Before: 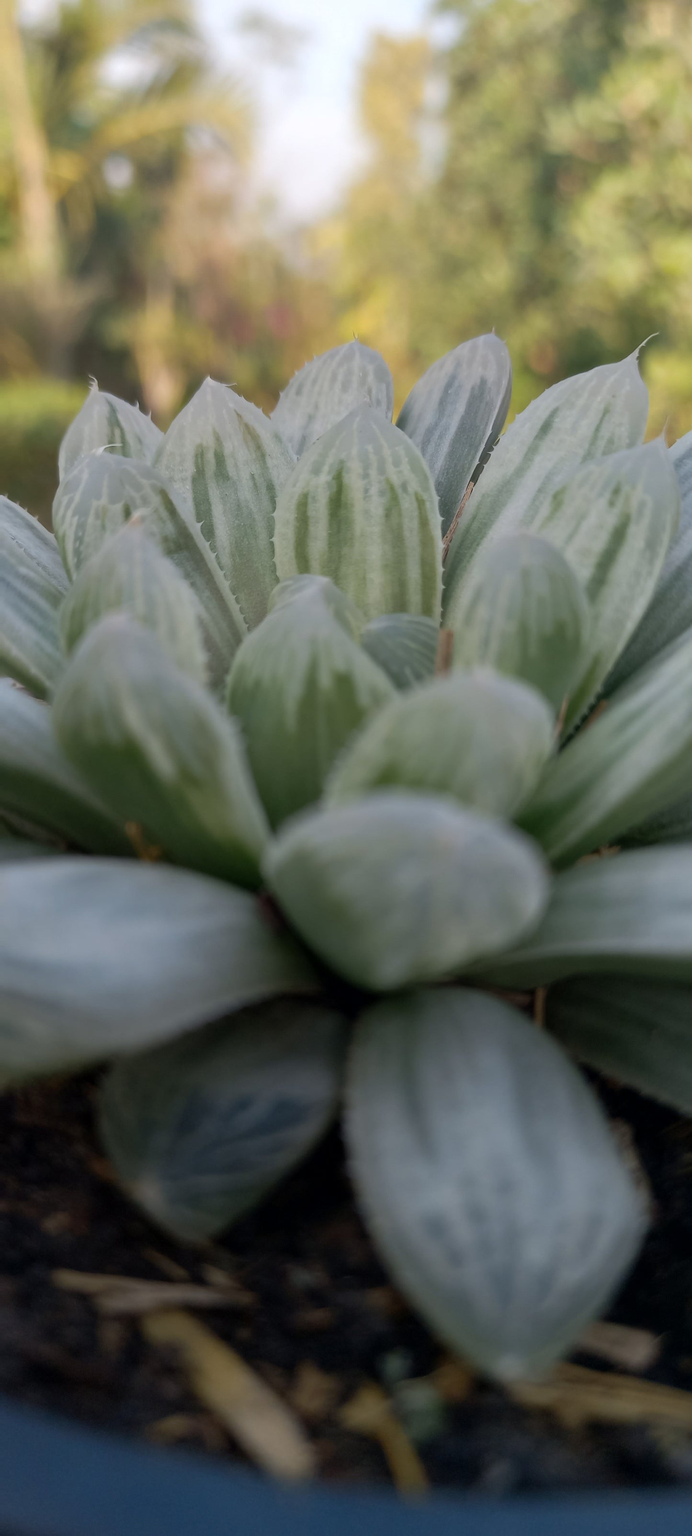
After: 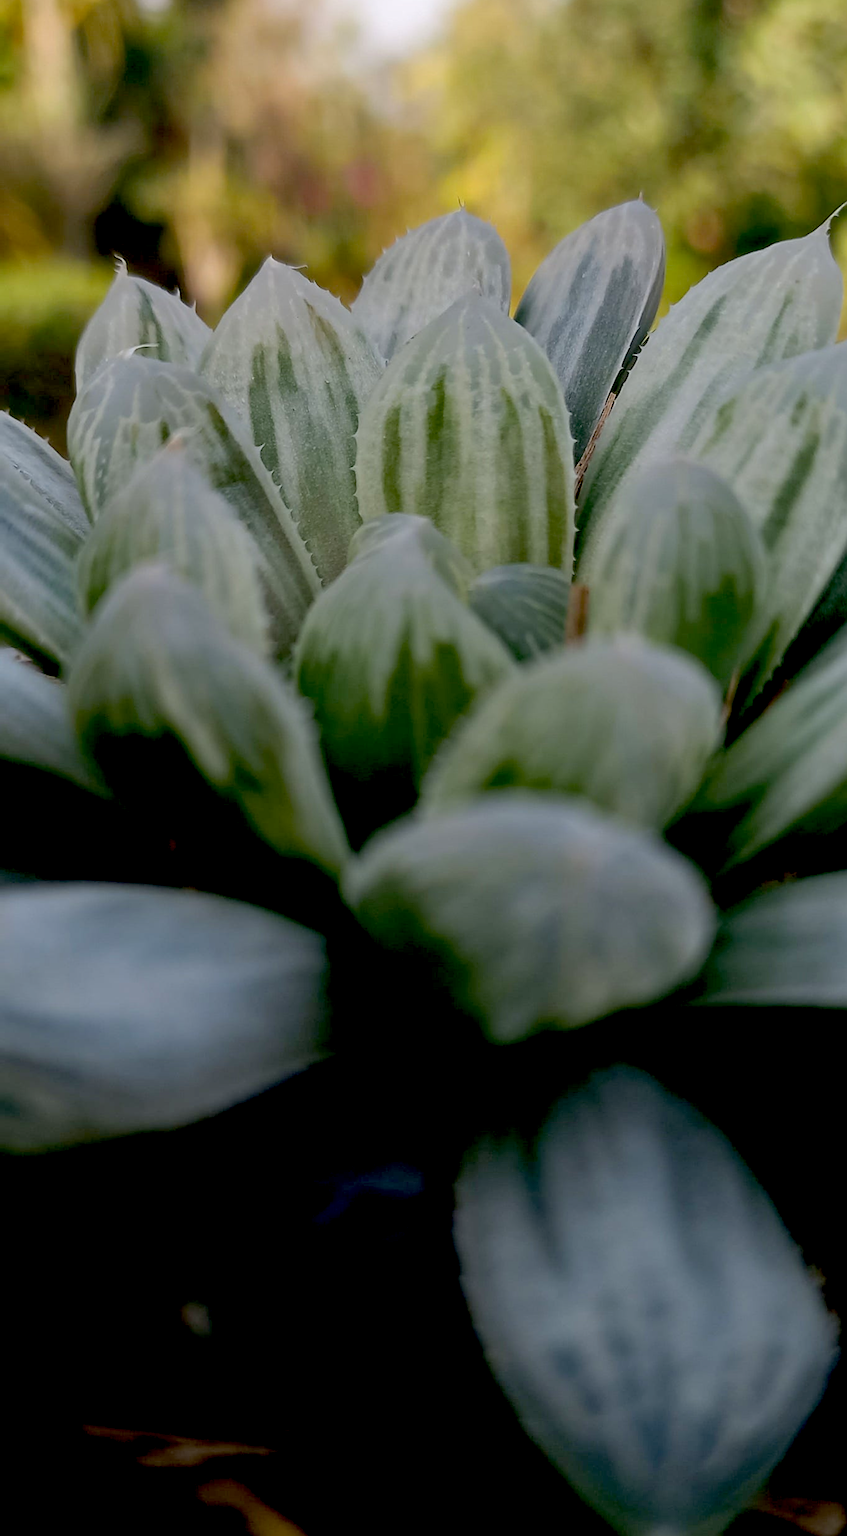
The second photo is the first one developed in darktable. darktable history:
exposure: black level correction 0.058, compensate highlight preservation false
sharpen: on, module defaults
crop and rotate: angle 0.046°, top 11.66%, right 5.702%, bottom 11.27%
